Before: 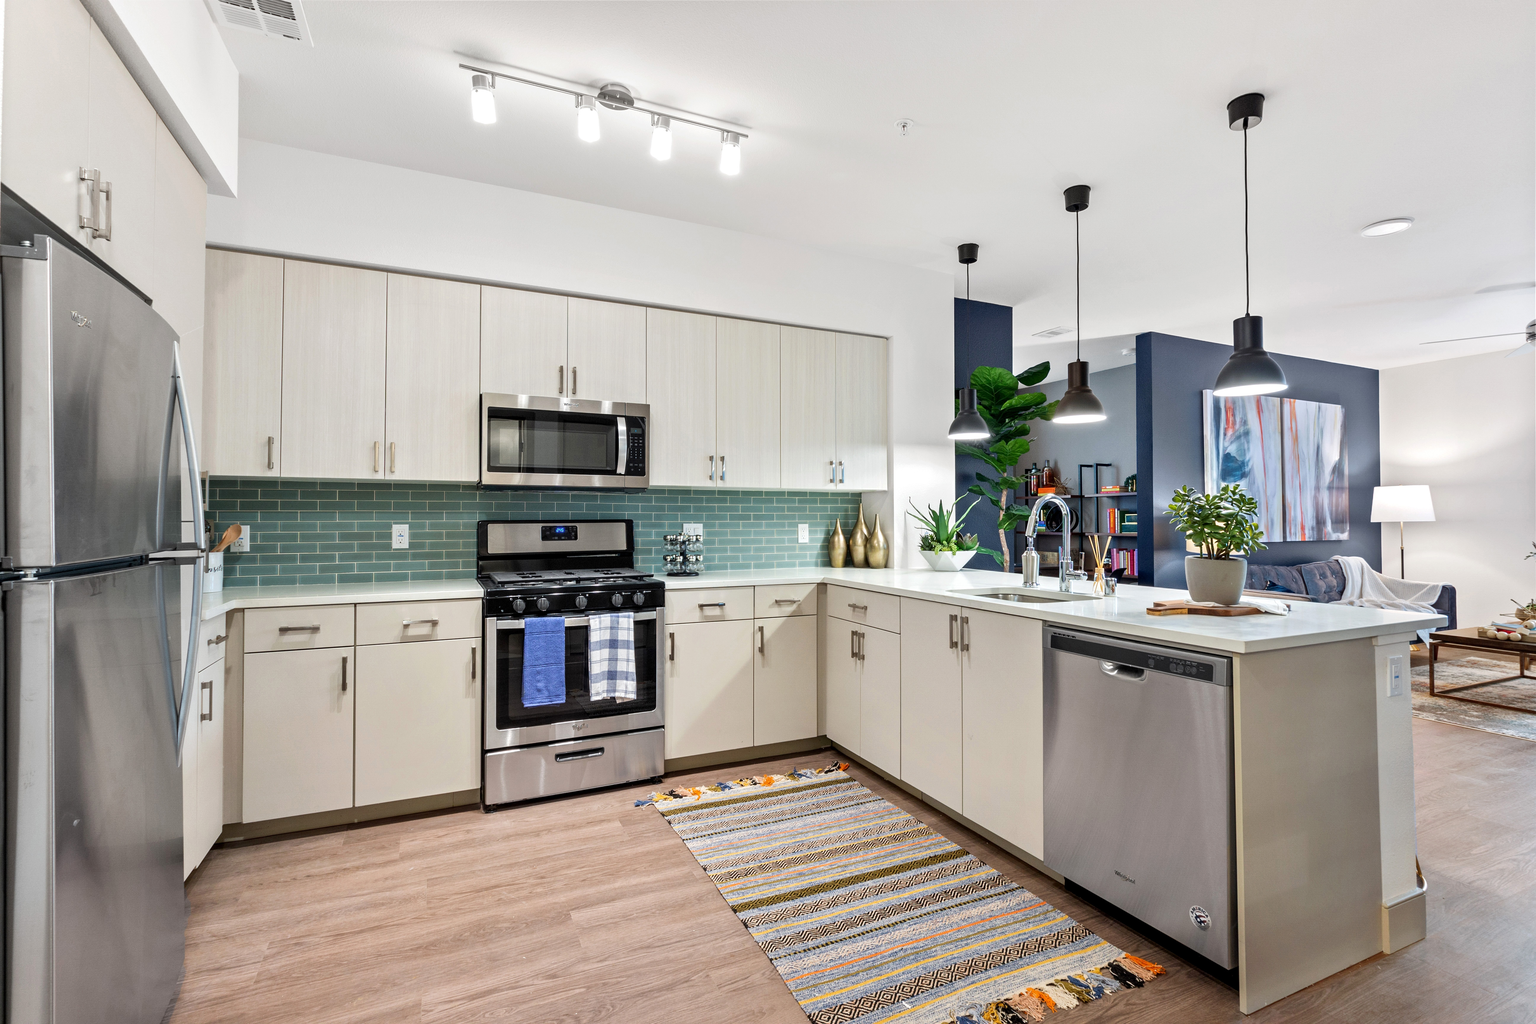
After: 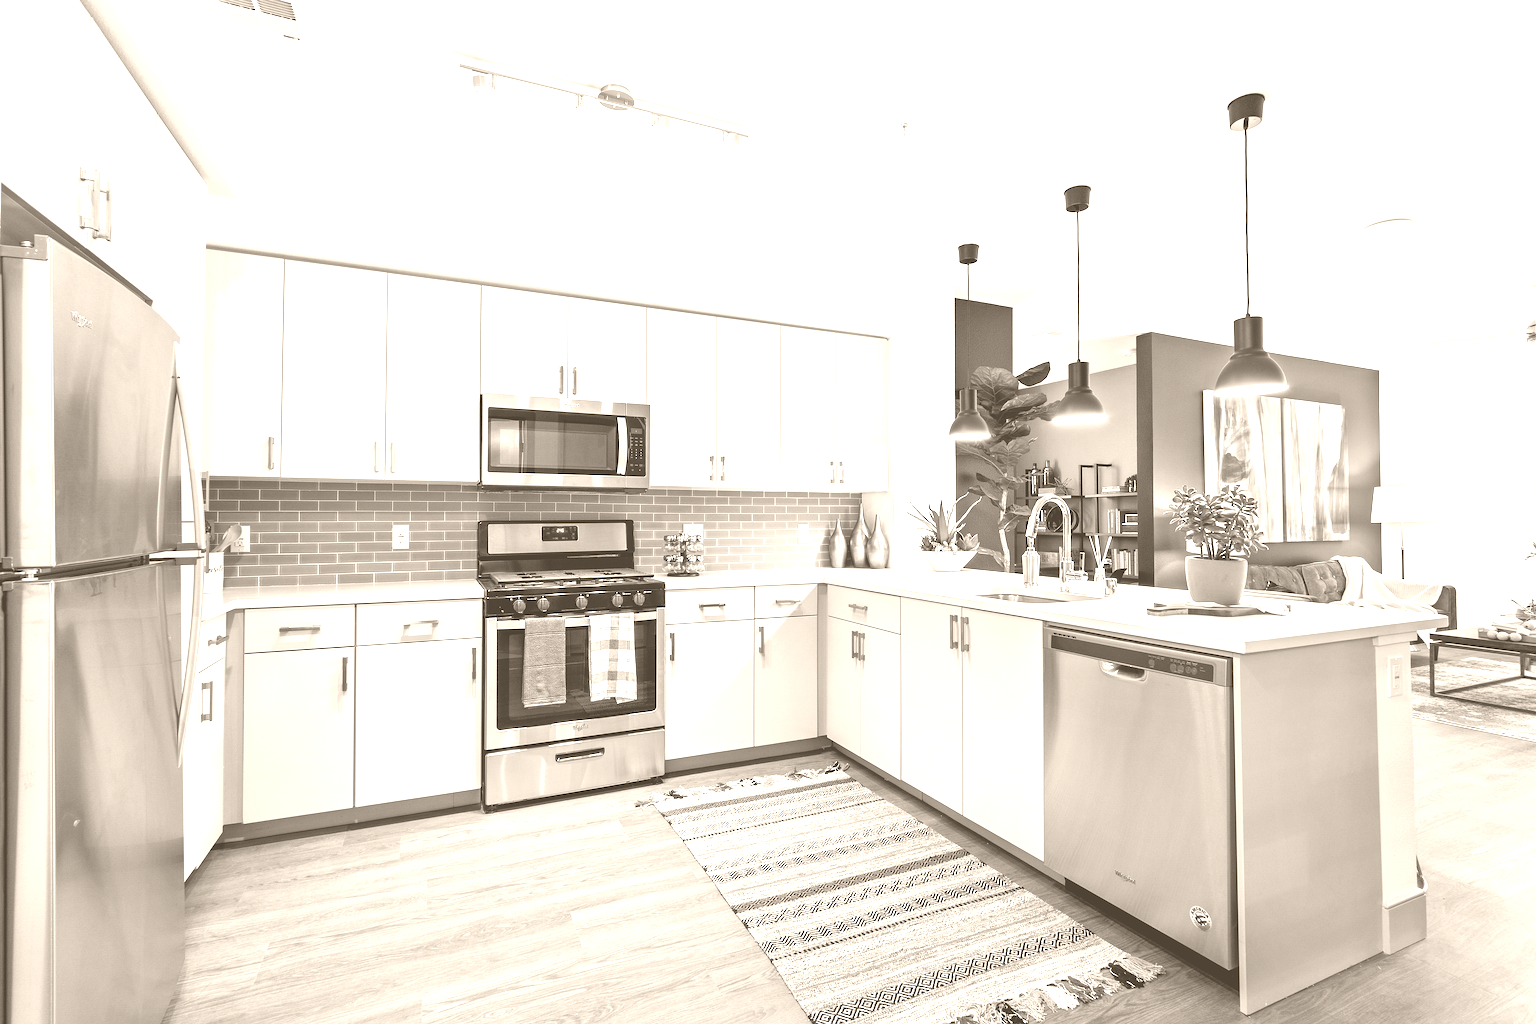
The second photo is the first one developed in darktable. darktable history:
colorize: hue 34.49°, saturation 35.33%, source mix 100%, version 1
sharpen: radius 1.864, amount 0.398, threshold 1.271
